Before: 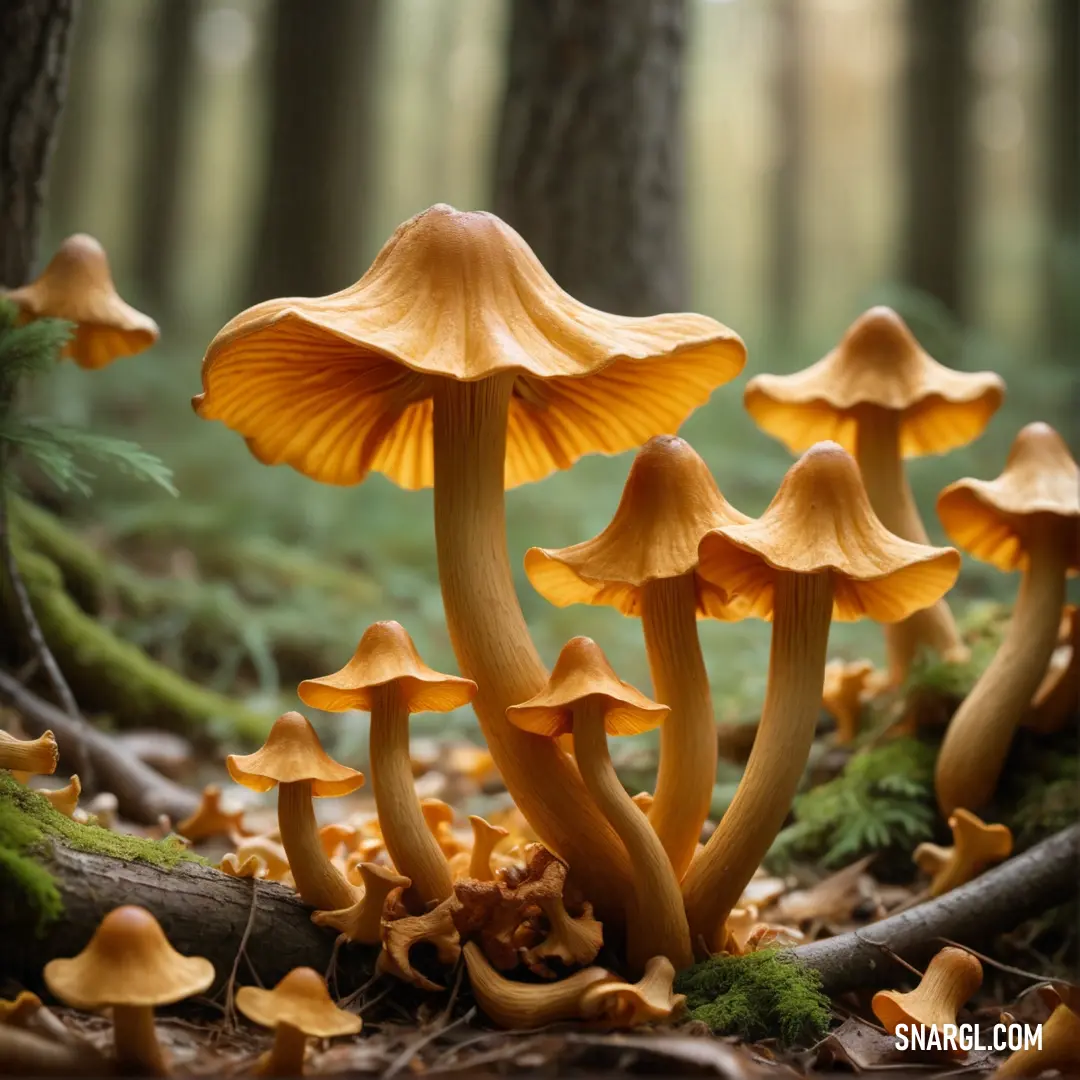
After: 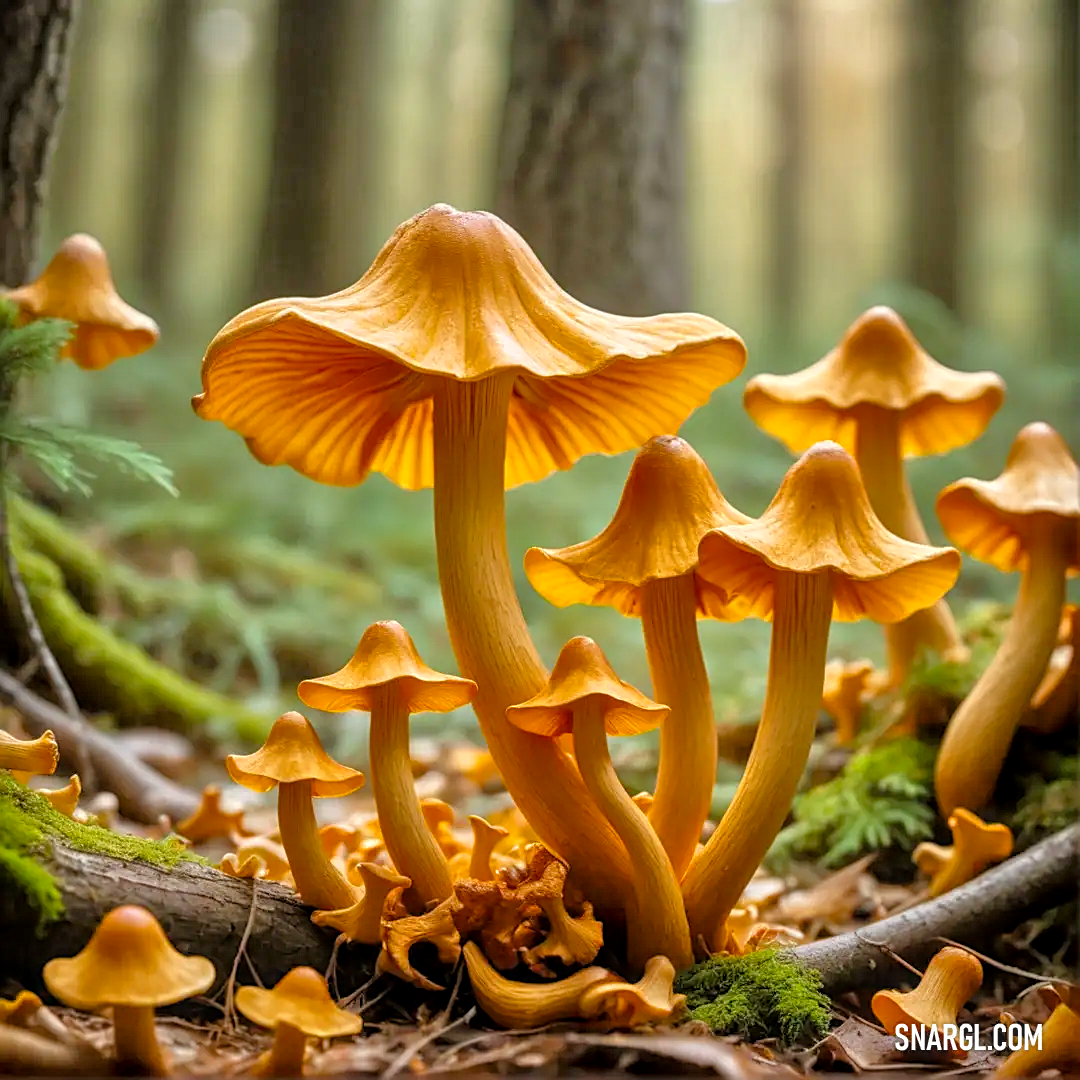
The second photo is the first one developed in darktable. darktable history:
local contrast: on, module defaults
color balance rgb: perceptual saturation grading › global saturation 24.967%, perceptual brilliance grading › global brilliance 3.002%, perceptual brilliance grading › highlights -2.959%, perceptual brilliance grading › shadows 2.696%
sharpen: on, module defaults
tone equalizer: -7 EV 0.163 EV, -6 EV 0.631 EV, -5 EV 1.17 EV, -4 EV 1.34 EV, -3 EV 1.18 EV, -2 EV 0.6 EV, -1 EV 0.153 EV
